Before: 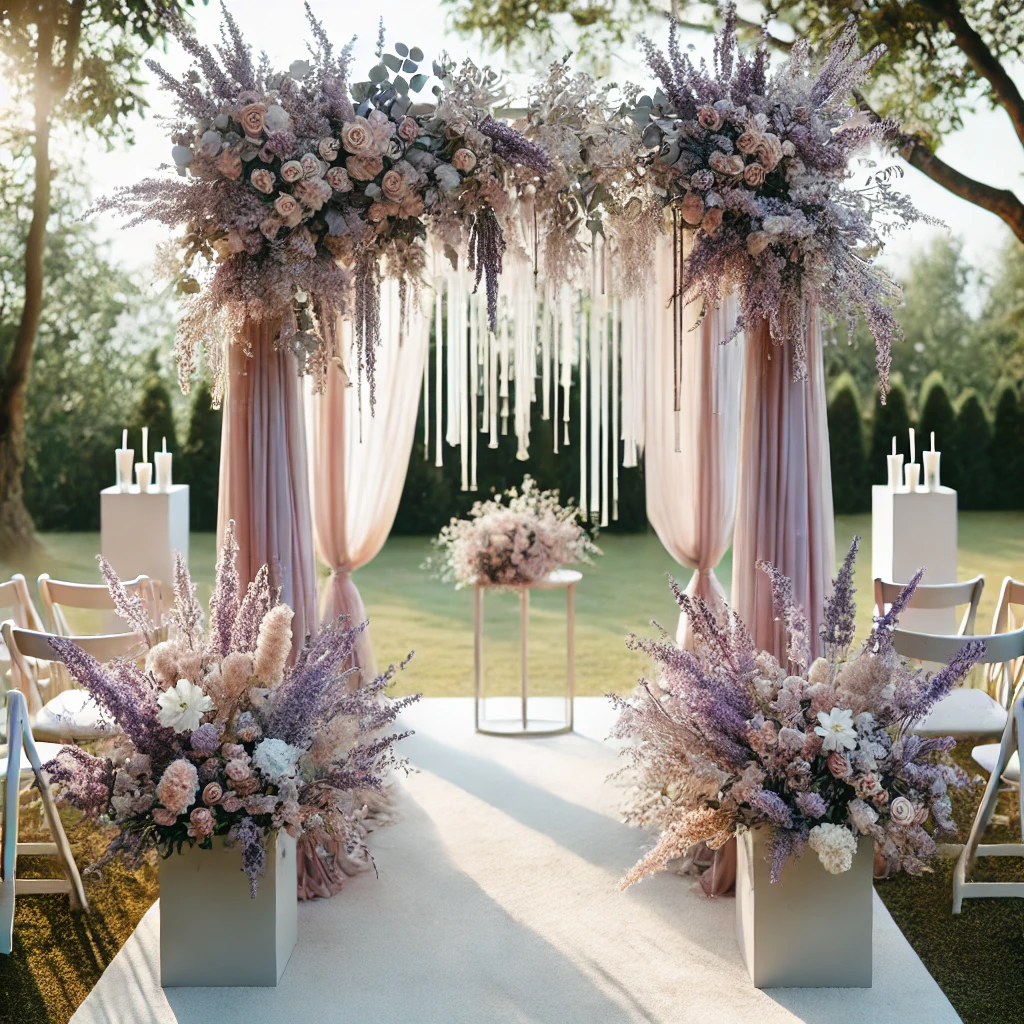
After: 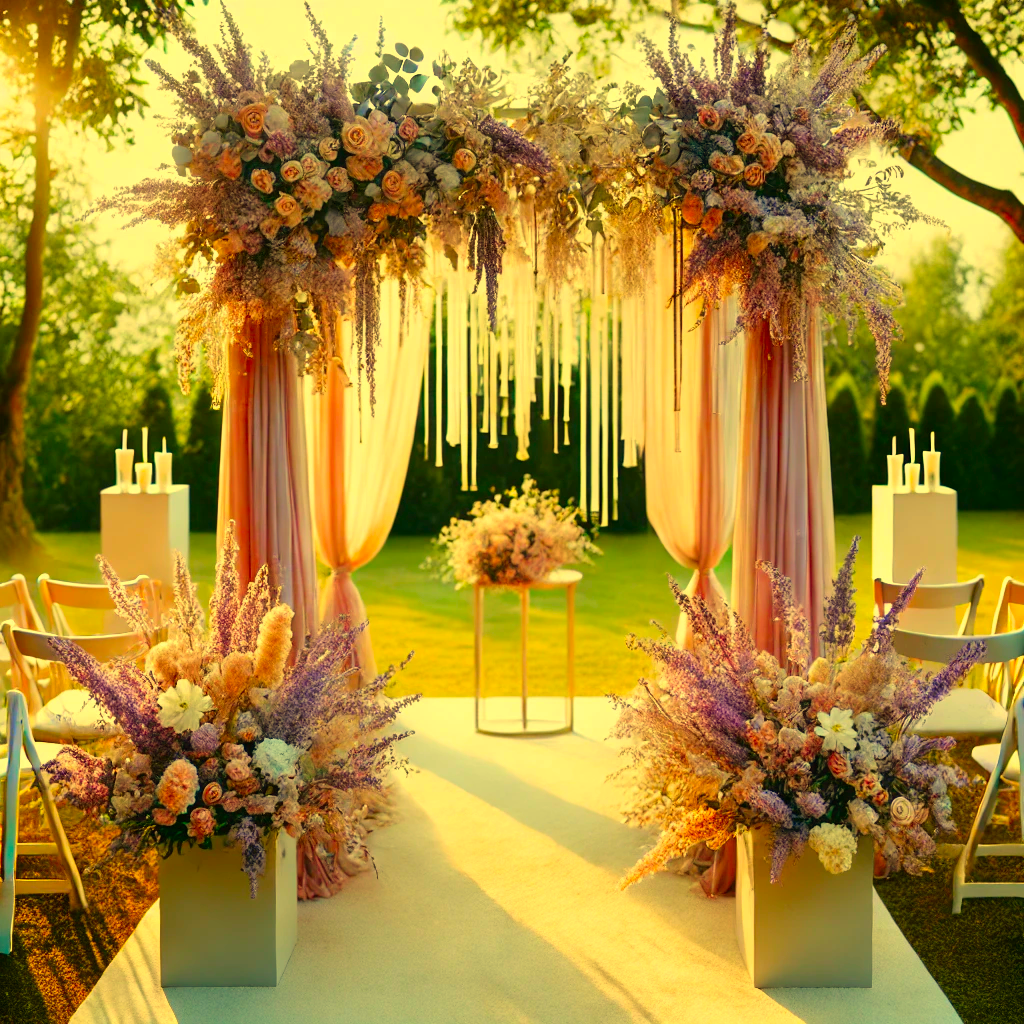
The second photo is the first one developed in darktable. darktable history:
color correction: saturation 2.15
white balance: red 1.08, blue 0.791
